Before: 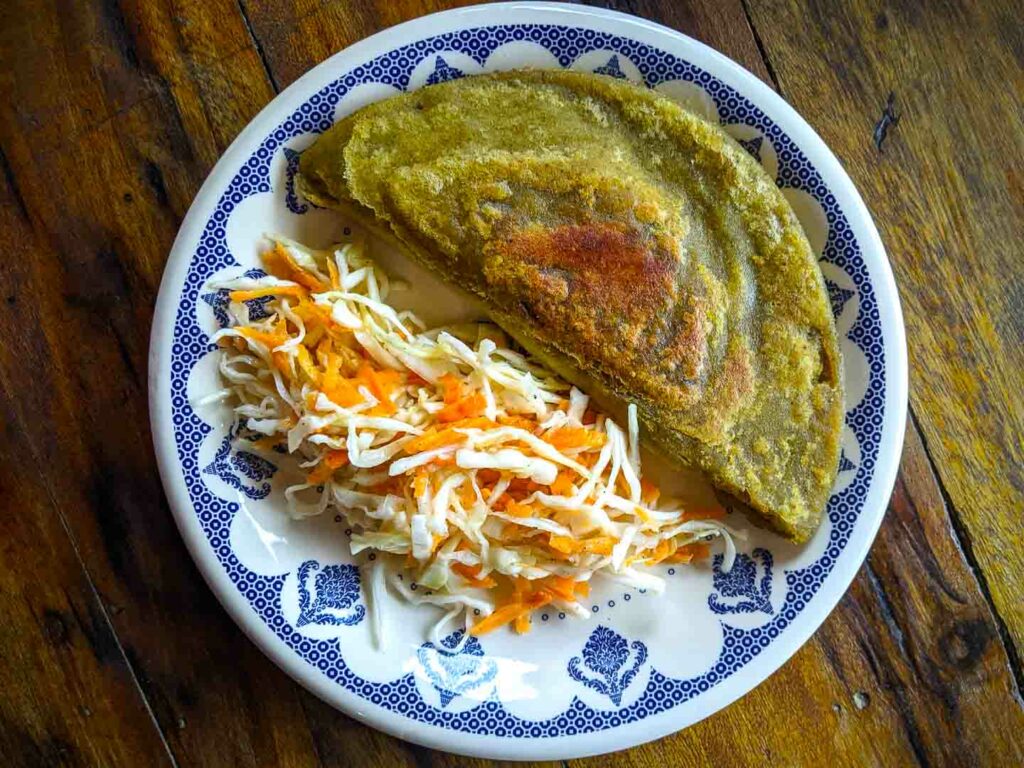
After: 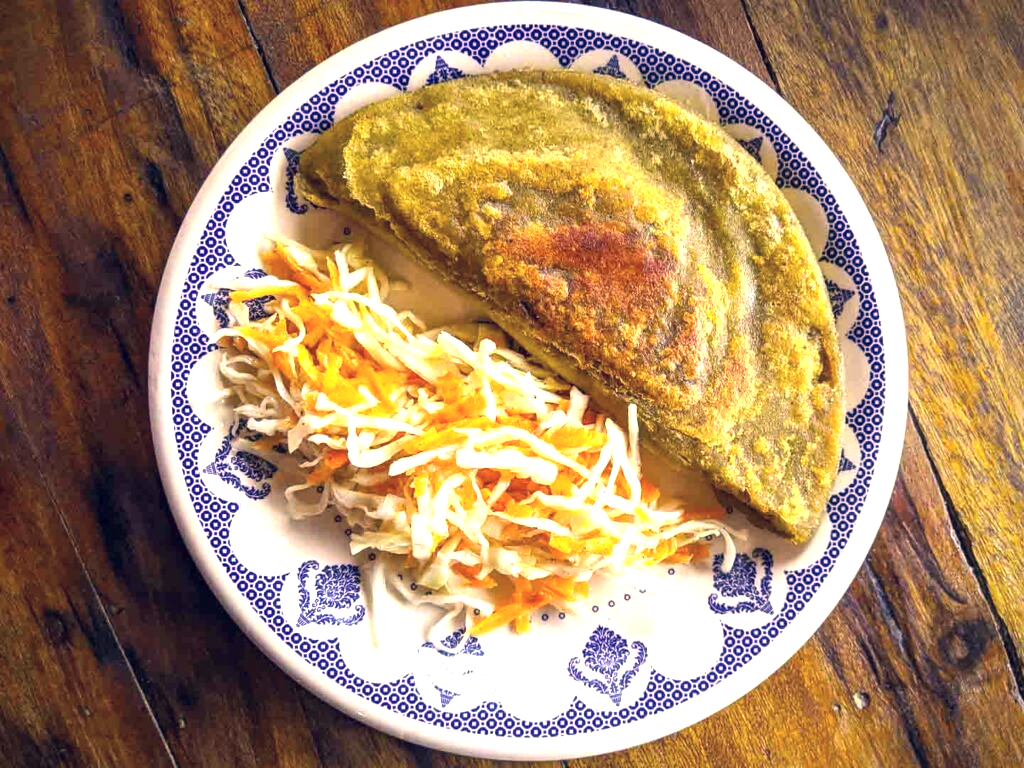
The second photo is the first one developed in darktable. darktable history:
exposure: black level correction 0, exposure 1.098 EV, compensate exposure bias true, compensate highlight preservation false
color correction: highlights a* 20.27, highlights b* 27.9, shadows a* 3.34, shadows b* -18.05, saturation 0.76
